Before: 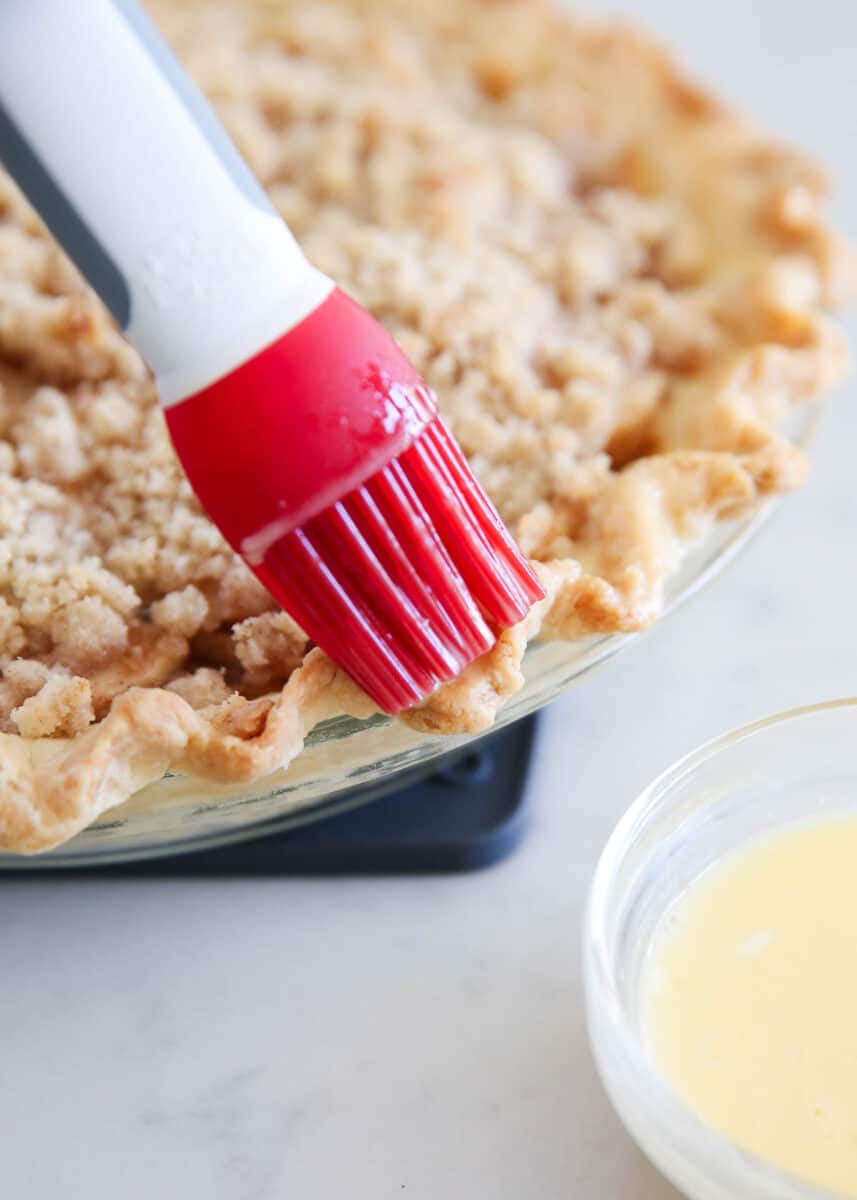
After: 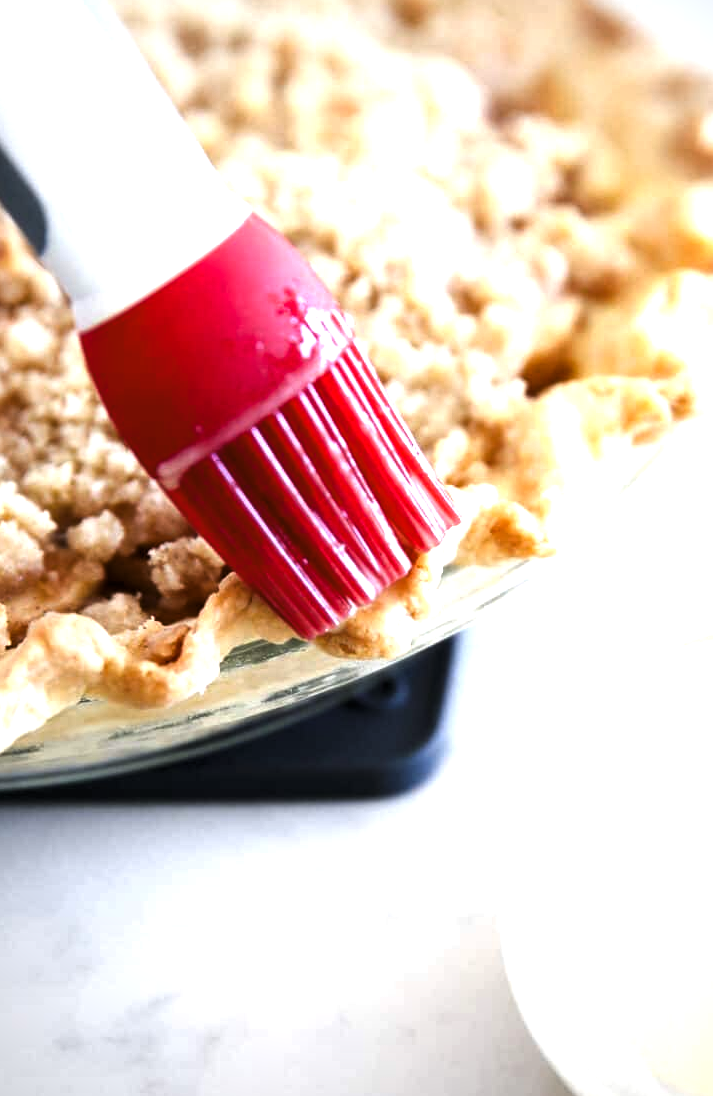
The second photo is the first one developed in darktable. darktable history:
color balance rgb: power › hue 208.16°, linear chroma grading › shadows 19.667%, linear chroma grading › highlights 2.623%, linear chroma grading › mid-tones 10.233%, perceptual saturation grading › global saturation 0.387%
vignetting: on, module defaults
levels: levels [0.044, 0.475, 0.791]
crop: left 9.838%, top 6.331%, right 6.925%, bottom 2.332%
